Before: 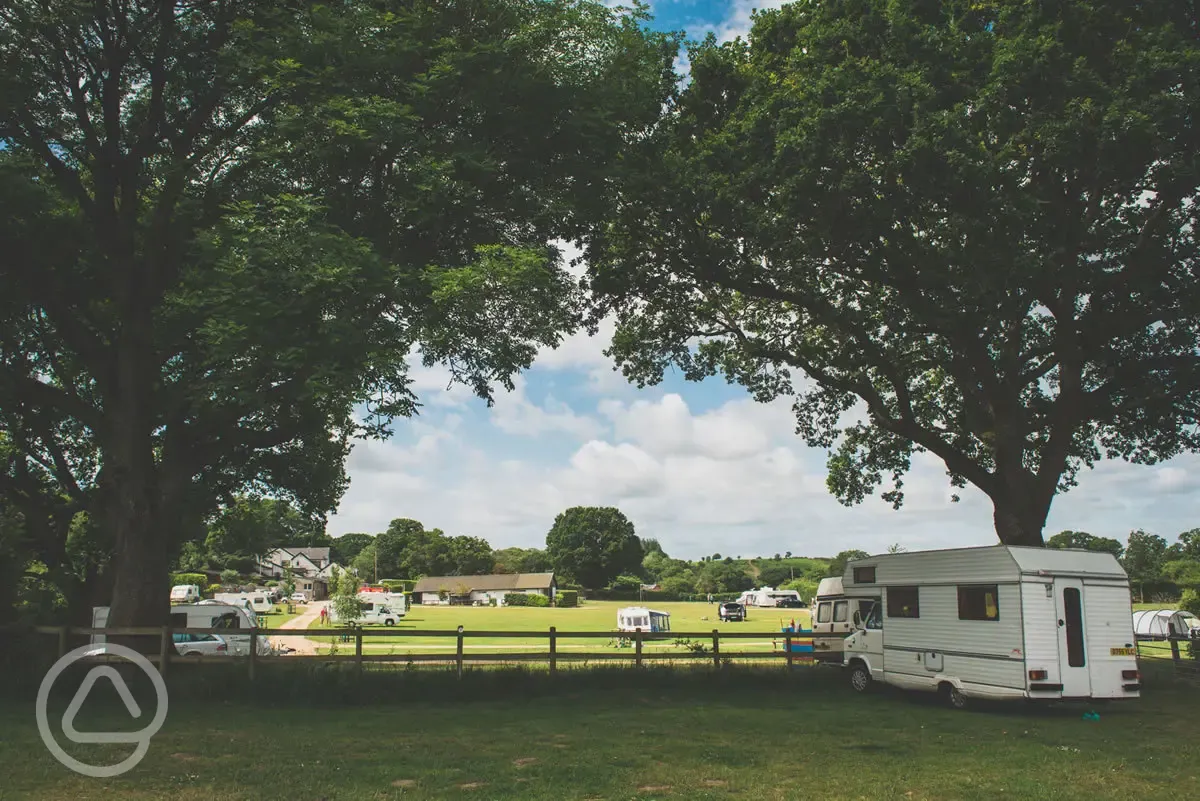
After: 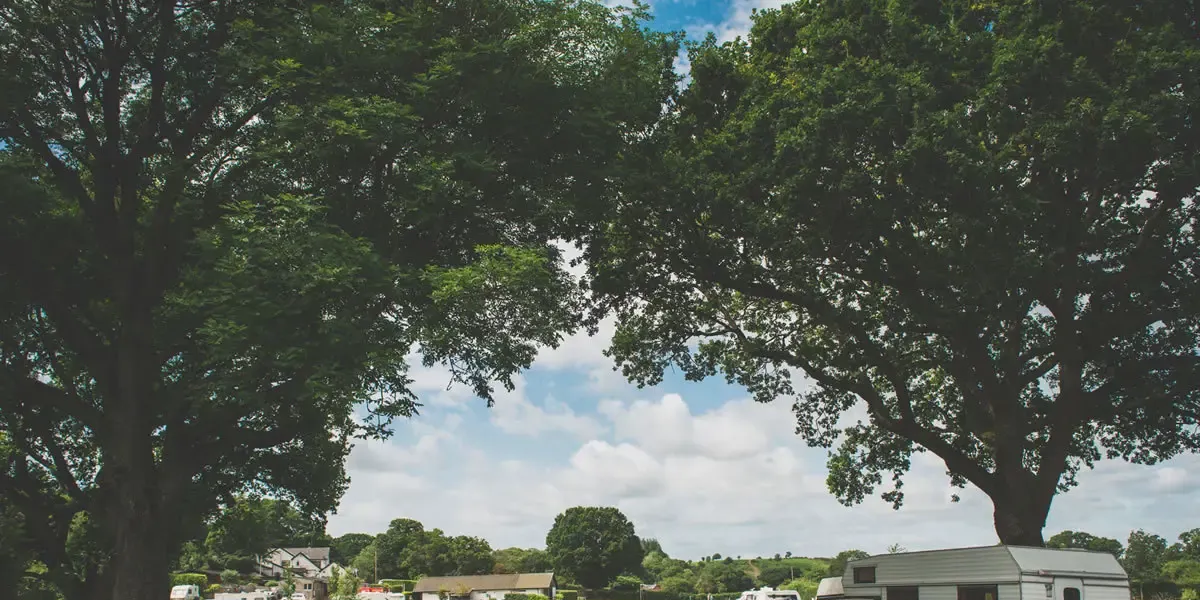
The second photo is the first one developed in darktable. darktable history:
color balance rgb: perceptual saturation grading › global saturation -2.478%, perceptual saturation grading › highlights -7.693%, perceptual saturation grading › mid-tones 7.752%, perceptual saturation grading › shadows 4.756%
crop: bottom 24.988%
